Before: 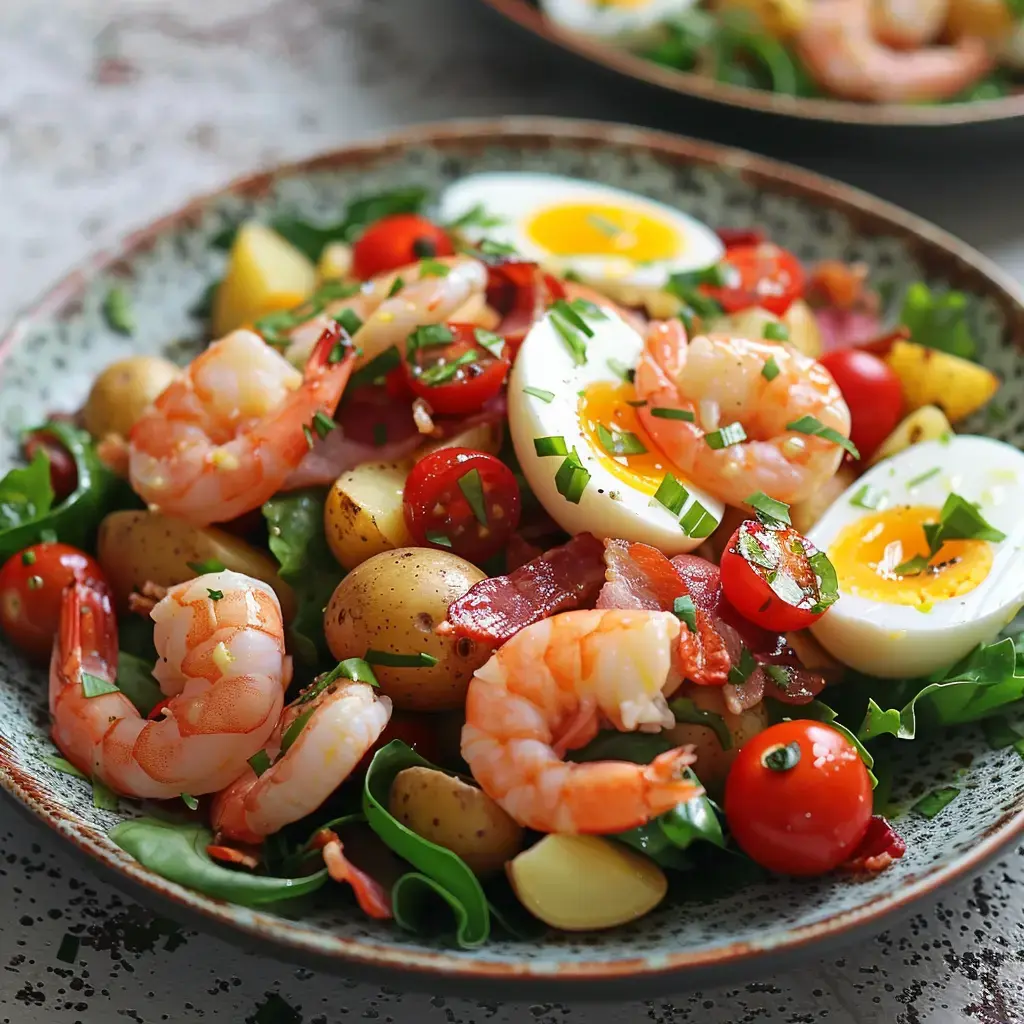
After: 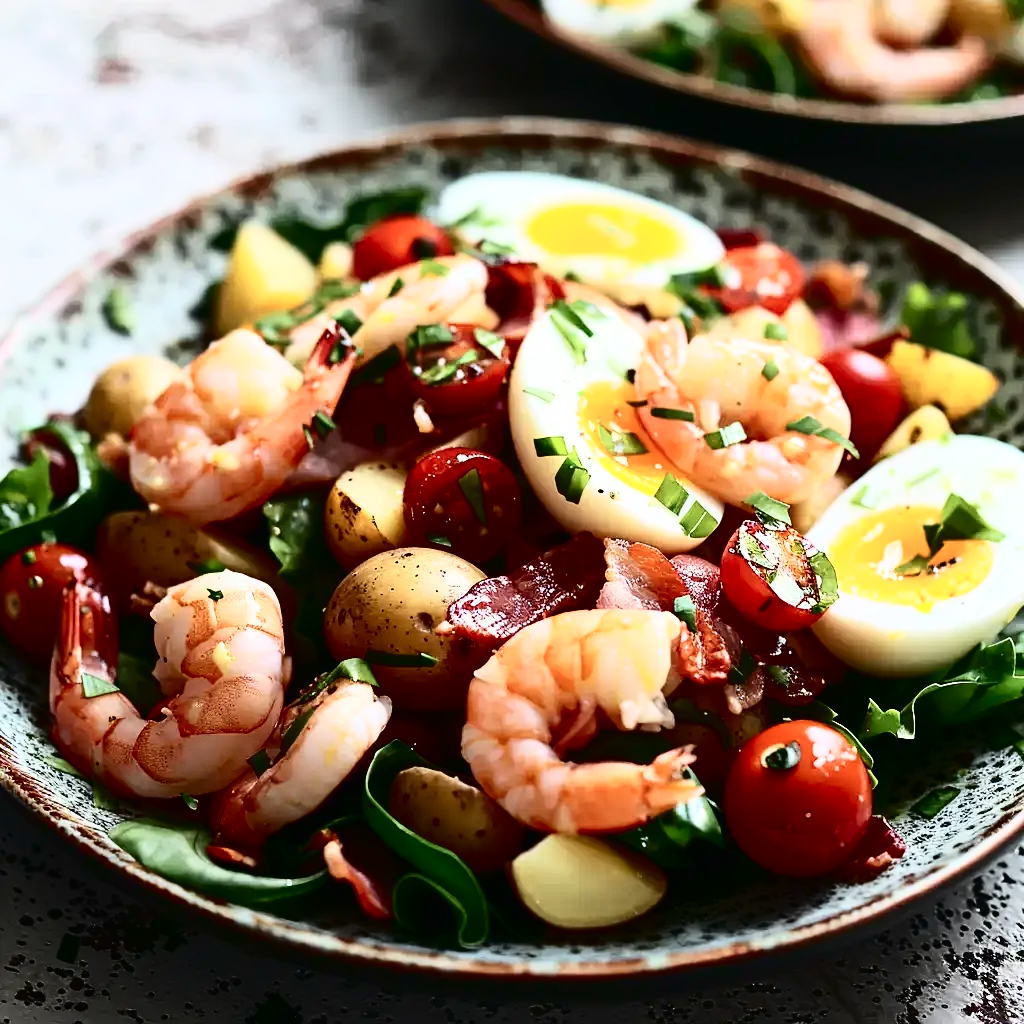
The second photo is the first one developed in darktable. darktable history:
tone curve: curves: ch0 [(0, 0) (0.003, 0.005) (0.011, 0.008) (0.025, 0.01) (0.044, 0.014) (0.069, 0.017) (0.1, 0.022) (0.136, 0.028) (0.177, 0.037) (0.224, 0.049) (0.277, 0.091) (0.335, 0.168) (0.399, 0.292) (0.468, 0.463) (0.543, 0.637) (0.623, 0.792) (0.709, 0.903) (0.801, 0.963) (0.898, 0.985) (1, 1)], color space Lab, independent channels, preserve colors none
